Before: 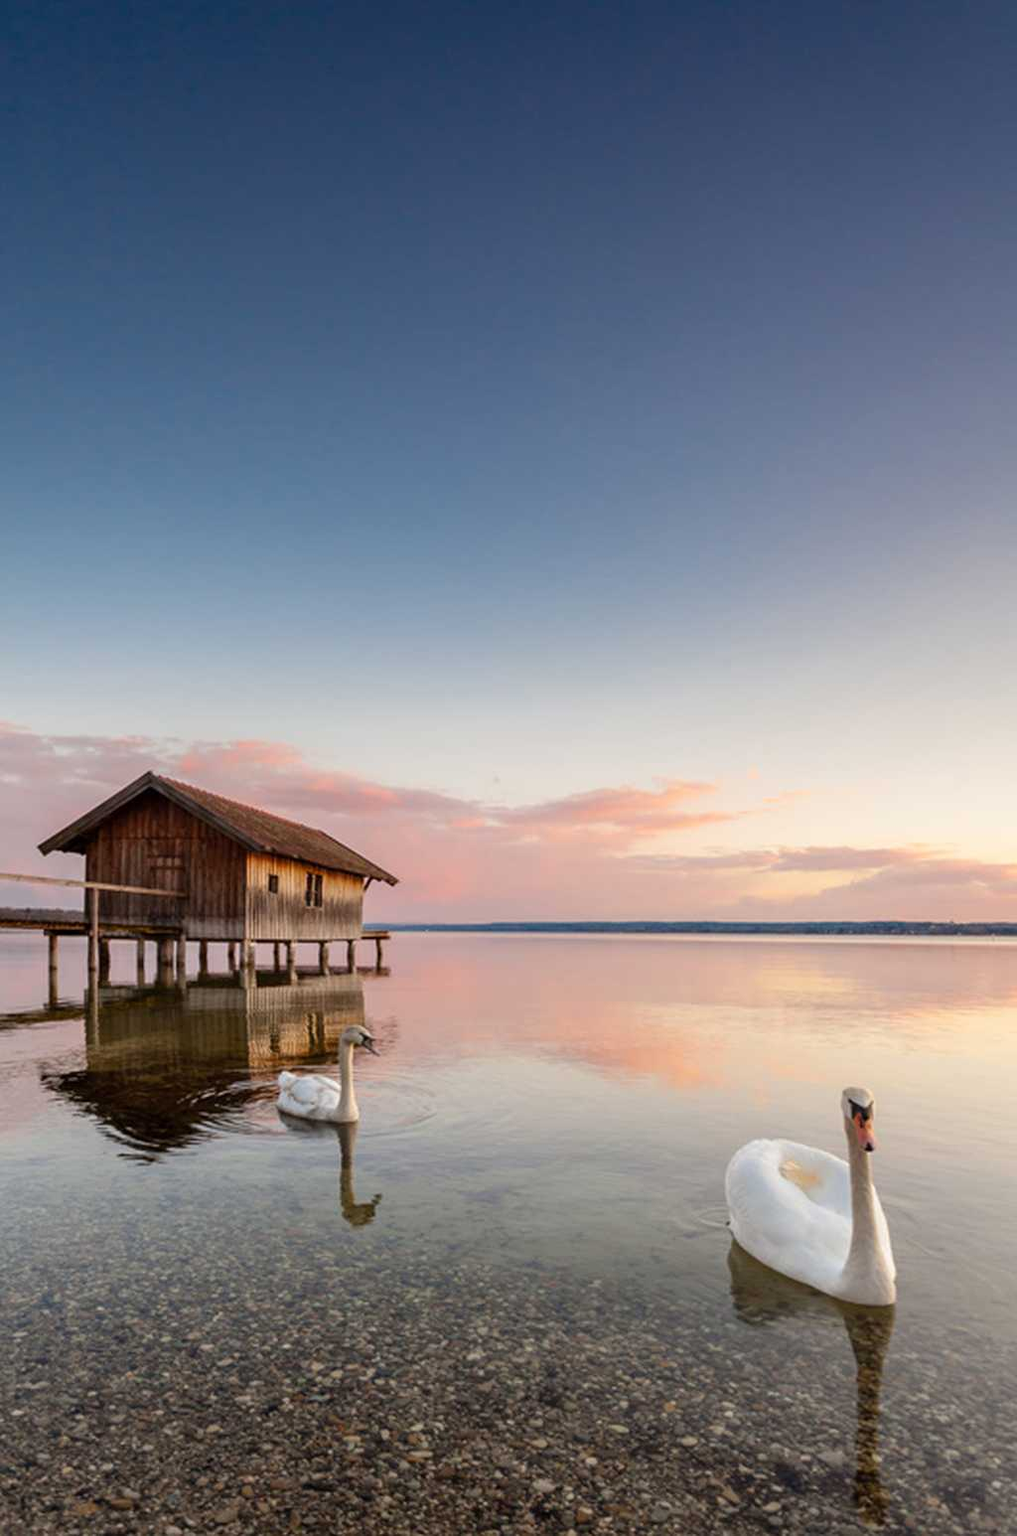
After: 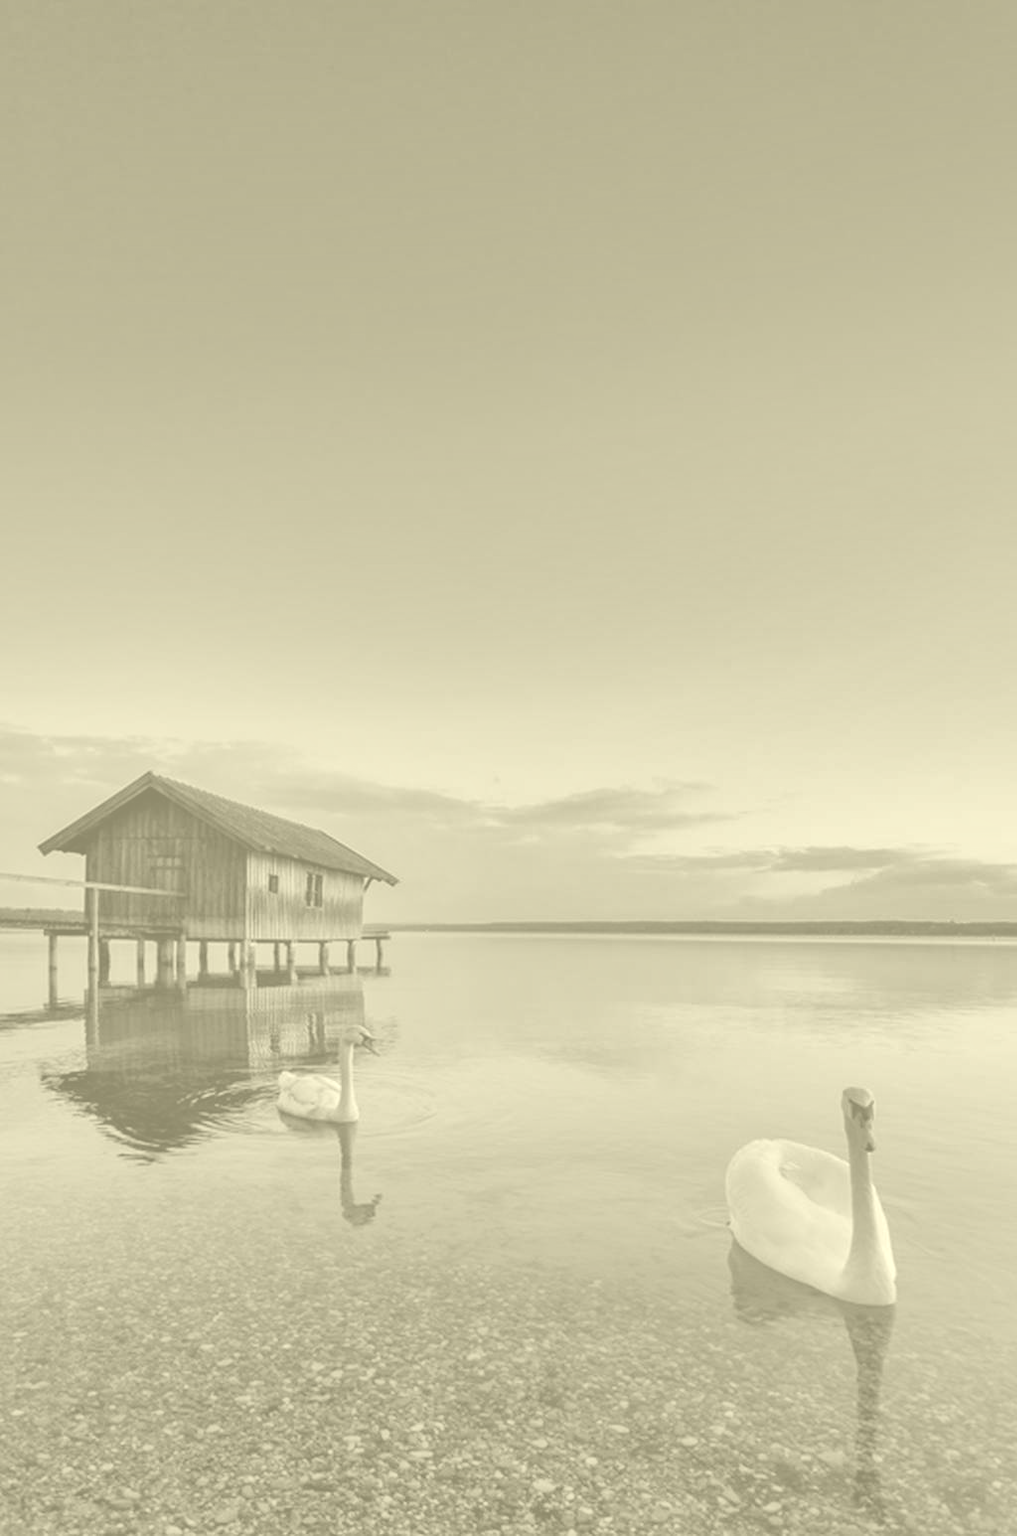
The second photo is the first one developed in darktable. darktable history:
colorize: hue 43.2°, saturation 40%, version 1
color zones: curves: ch1 [(0.238, 0.163) (0.476, 0.2) (0.733, 0.322) (0.848, 0.134)]
bloom: size 16%, threshold 98%, strength 20%
shadows and highlights: shadows 80.73, white point adjustment -9.07, highlights -61.46, soften with gaussian
